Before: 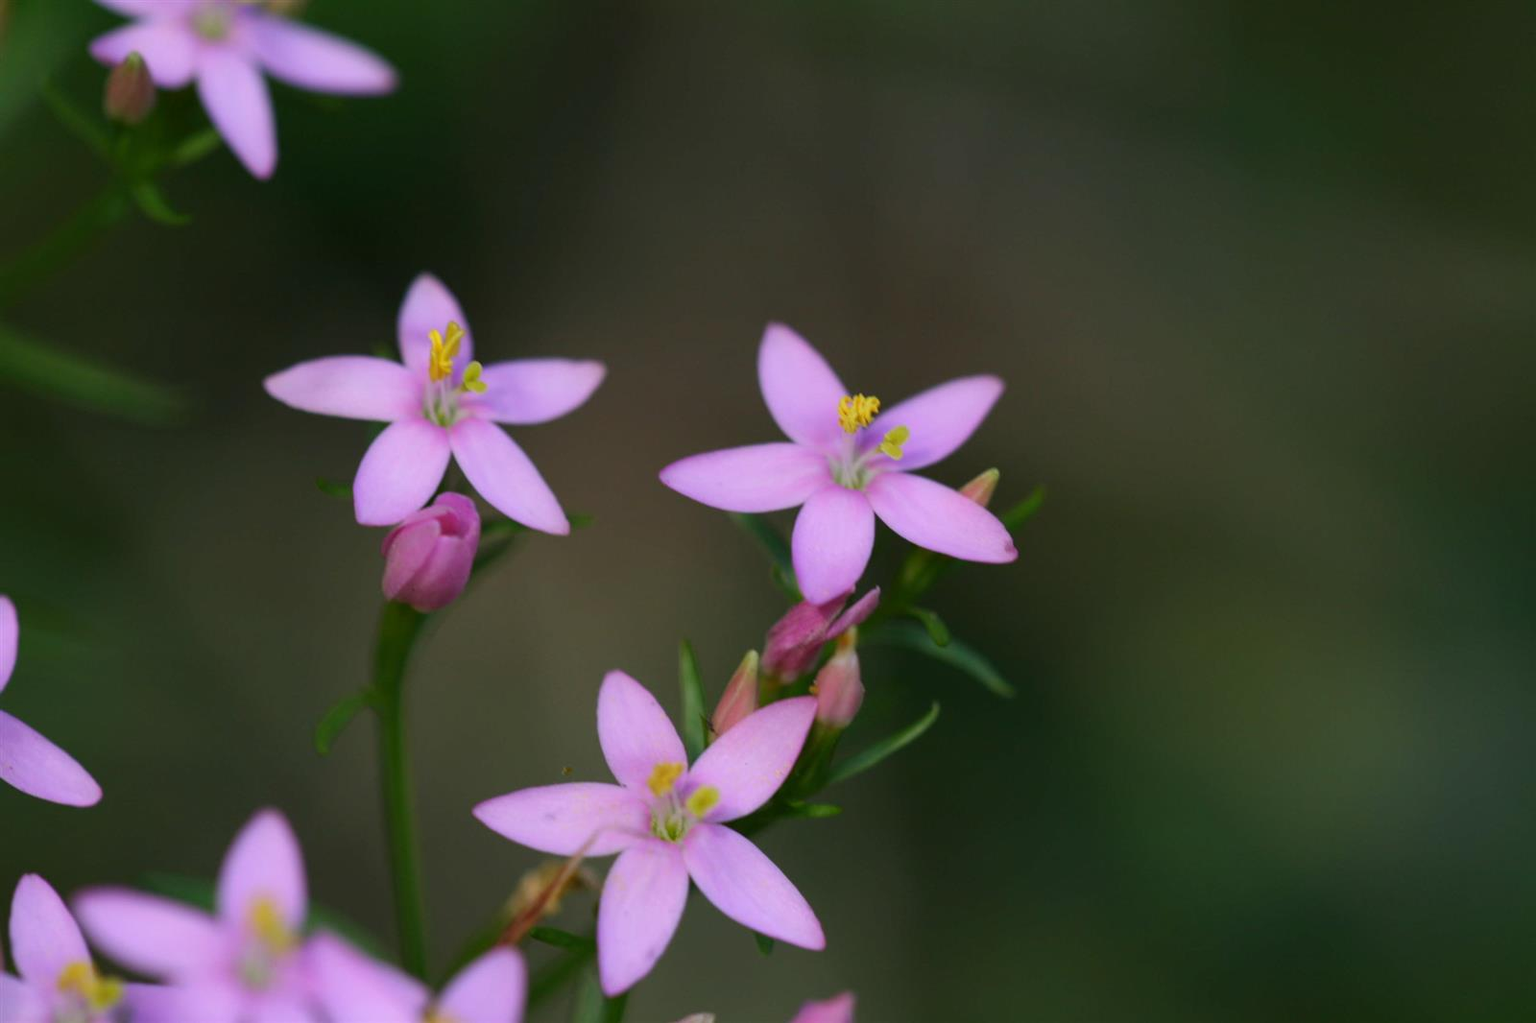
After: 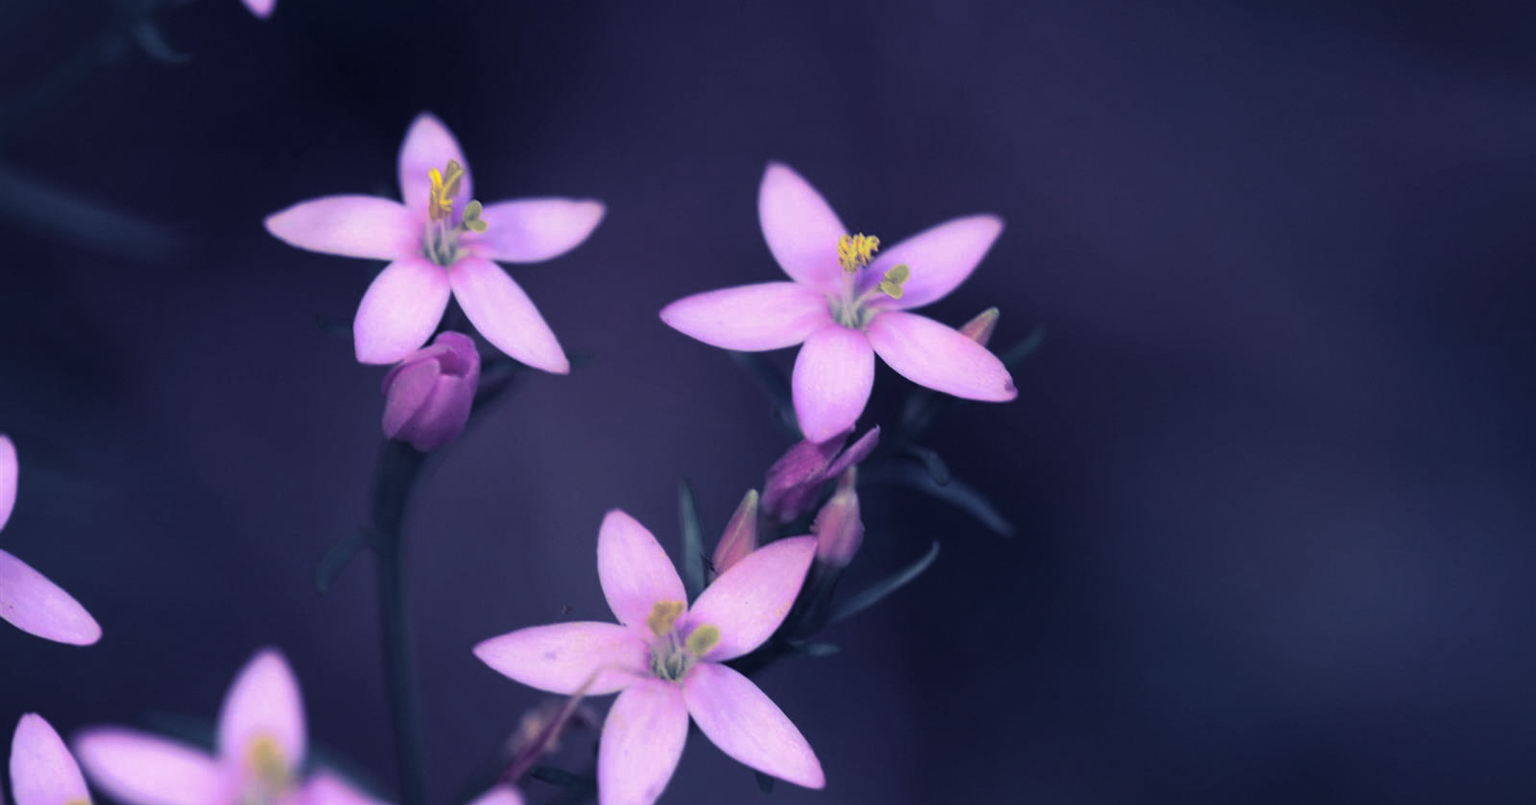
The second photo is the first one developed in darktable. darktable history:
exposure: exposure 0.3 EV, compensate highlight preservation false
local contrast: mode bilateral grid, contrast 100, coarseness 100, detail 91%, midtone range 0.2
crop and rotate: top 15.774%, bottom 5.506%
split-toning: shadows › hue 242.67°, shadows › saturation 0.733, highlights › hue 45.33°, highlights › saturation 0.667, balance -53.304, compress 21.15%
